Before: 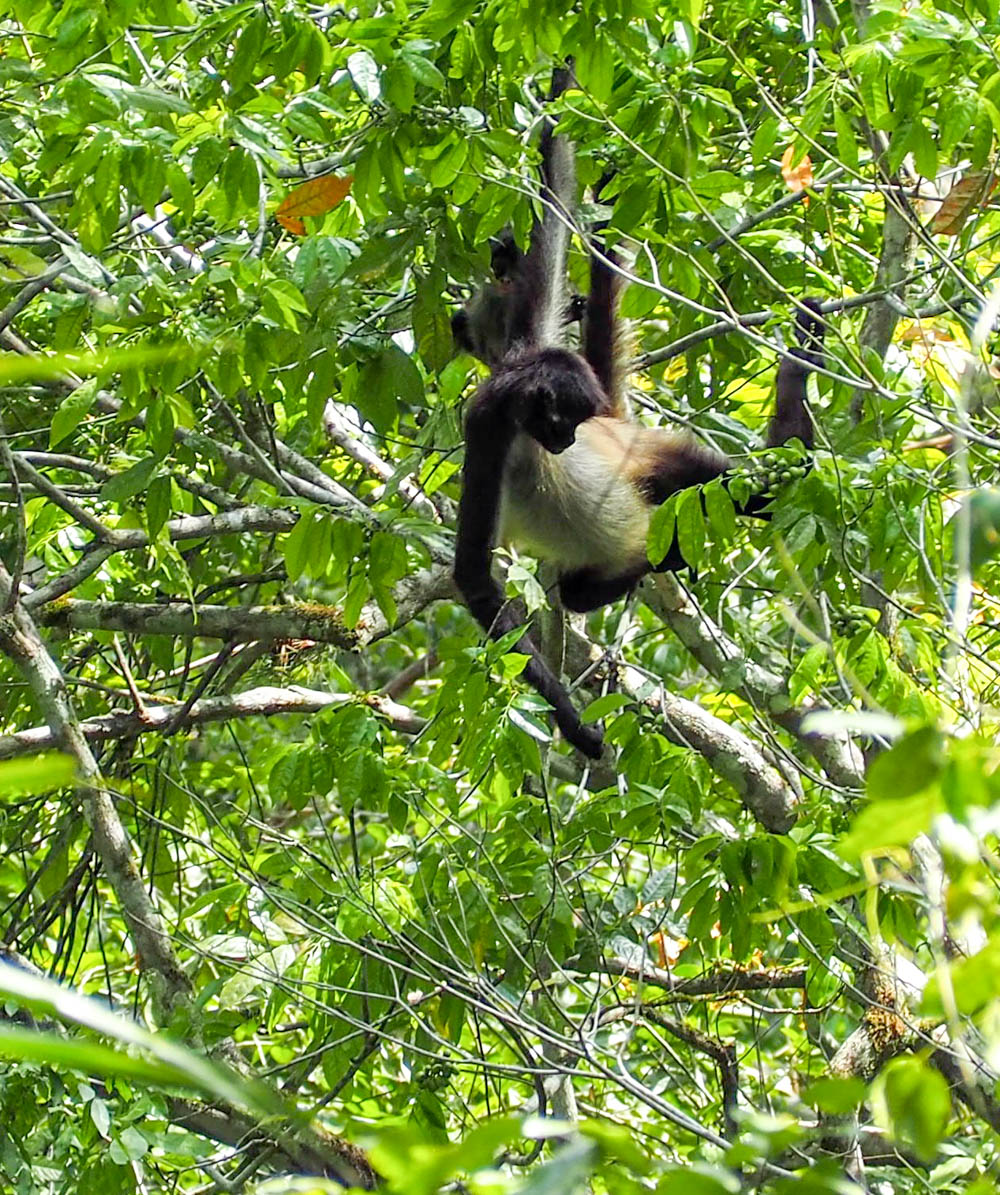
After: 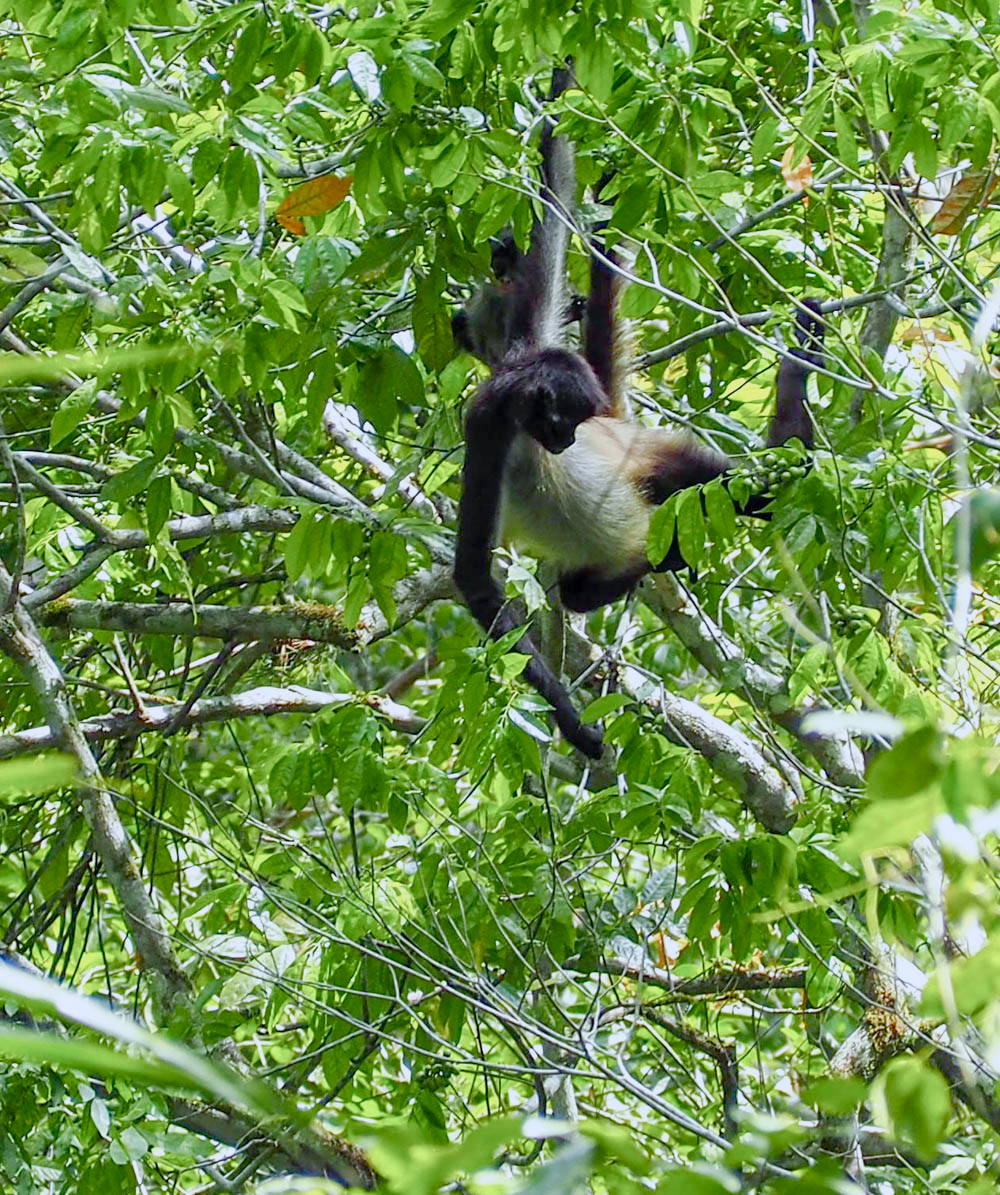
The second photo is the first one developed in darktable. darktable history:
color balance rgb: shadows lift › chroma 1%, shadows lift › hue 113°, highlights gain › chroma 0.2%, highlights gain › hue 333°, perceptual saturation grading › global saturation 20%, perceptual saturation grading › highlights -50%, perceptual saturation grading › shadows 25%, contrast -10%
white balance: red 0.931, blue 1.11
